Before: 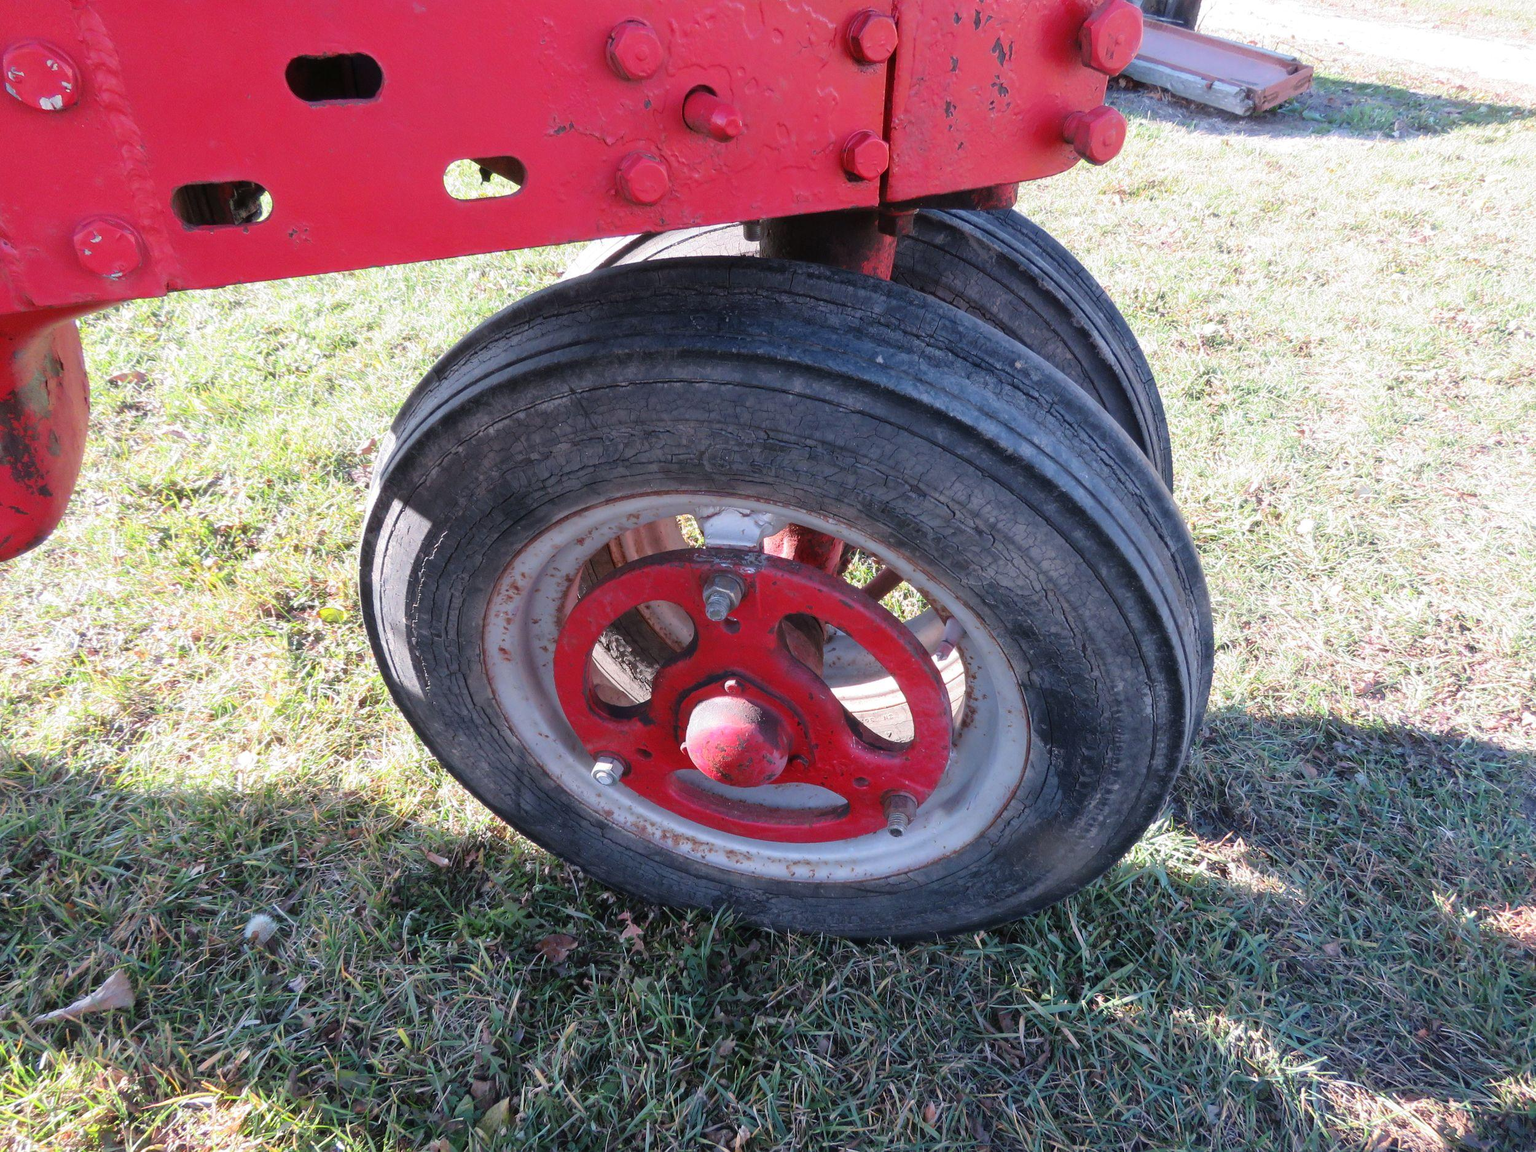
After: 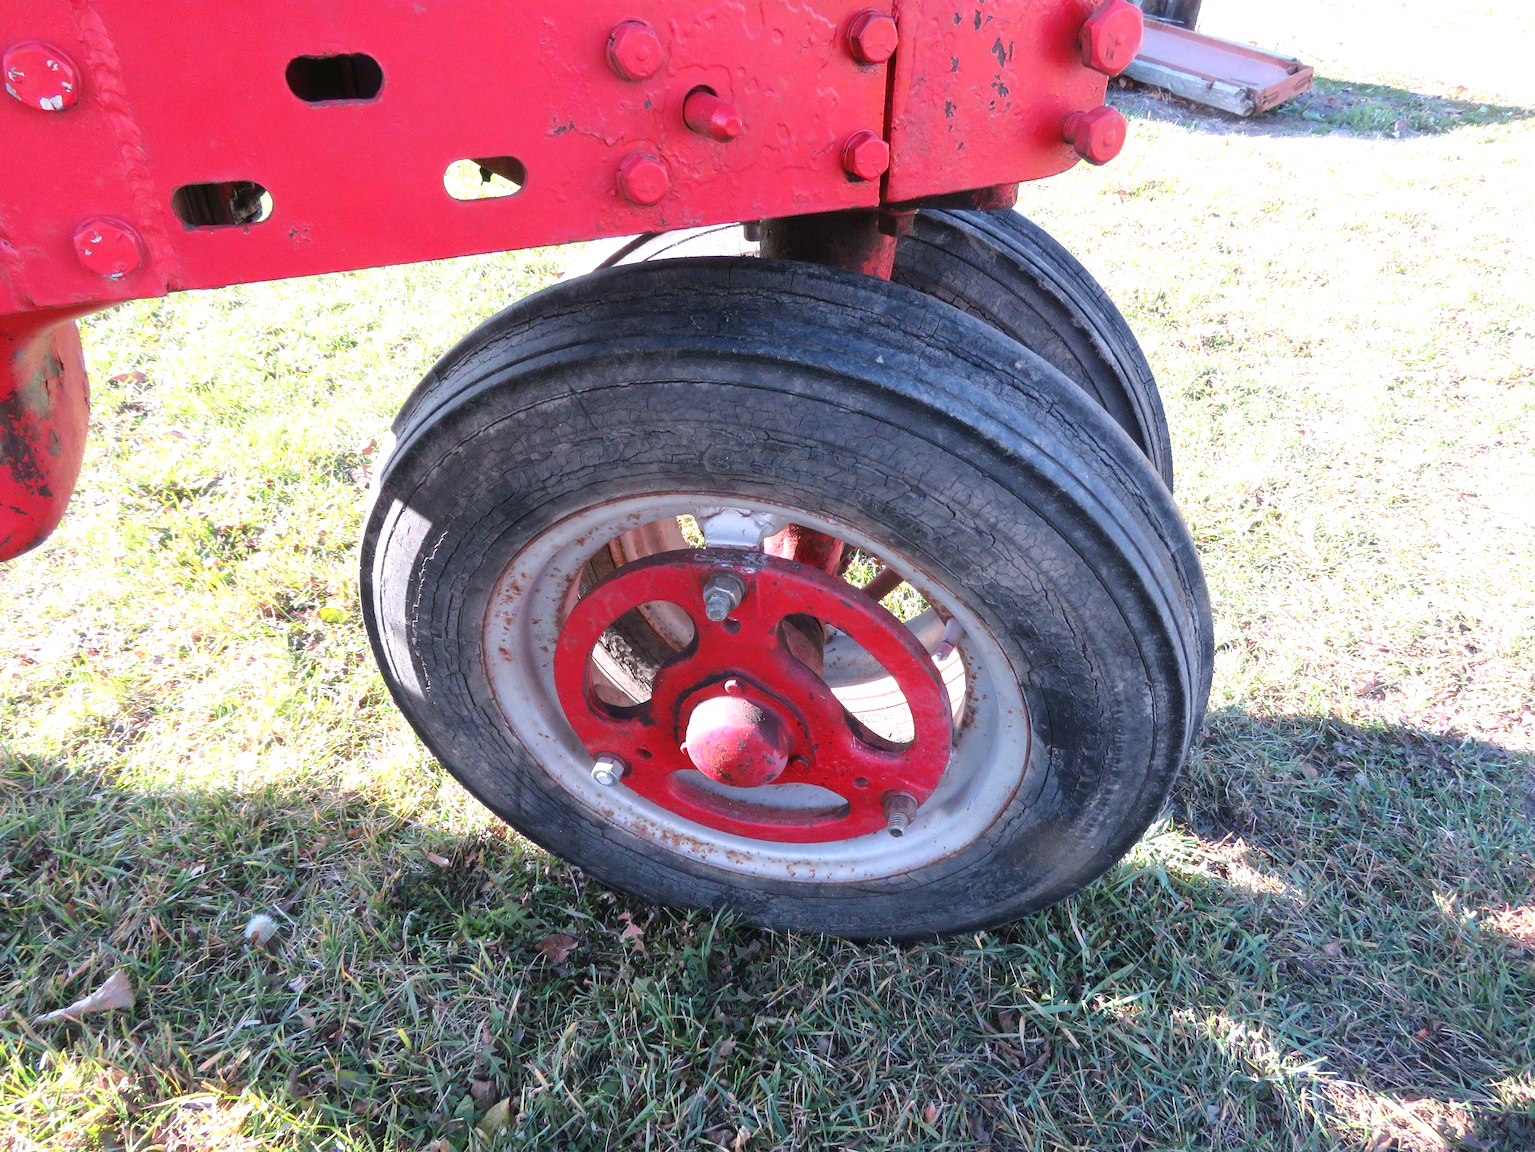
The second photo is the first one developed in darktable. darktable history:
exposure: exposure 0.512 EV, compensate highlight preservation false
